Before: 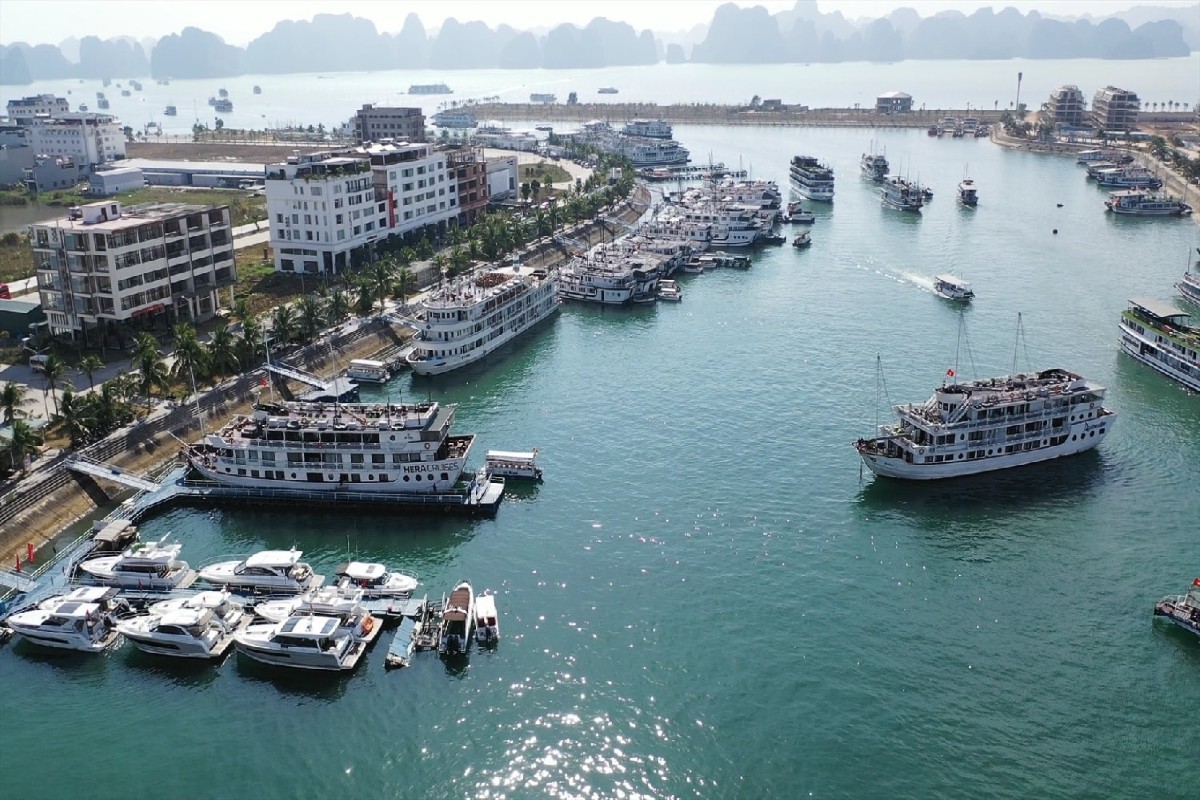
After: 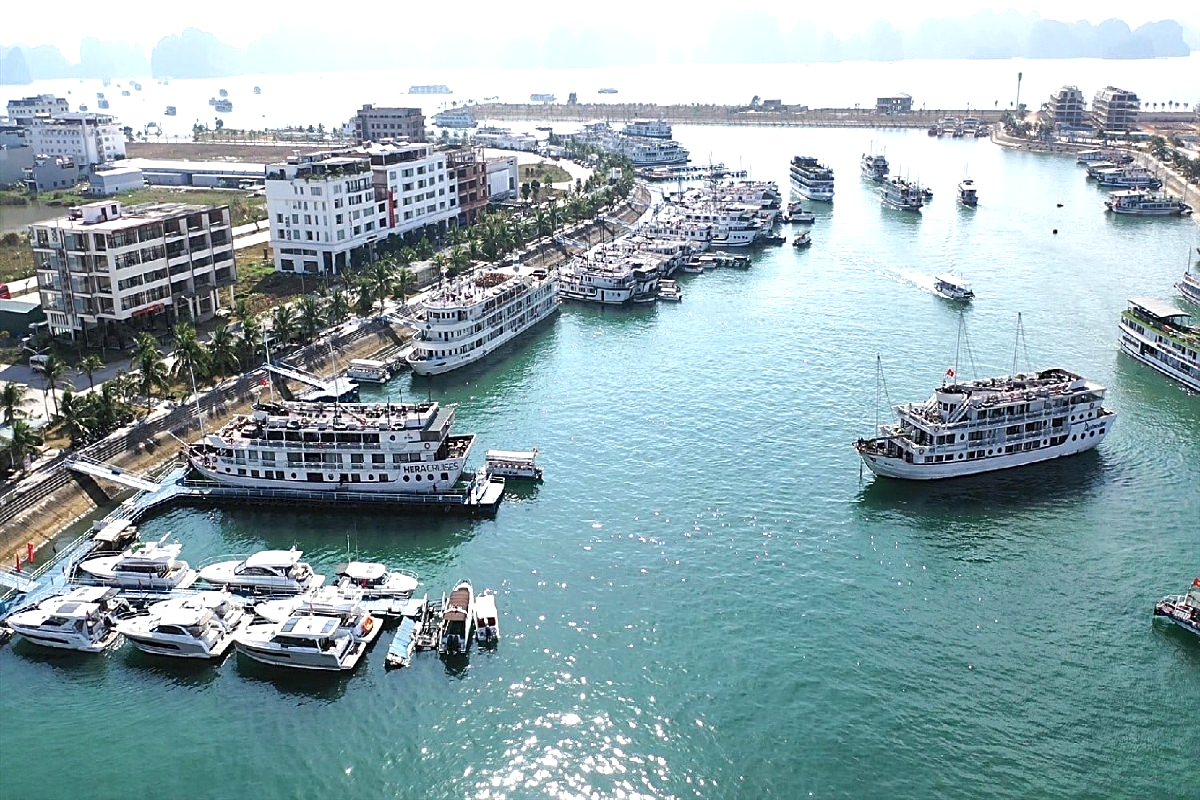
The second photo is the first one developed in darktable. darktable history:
exposure: black level correction 0, exposure 0.699 EV, compensate exposure bias true, compensate highlight preservation false
sharpen: on, module defaults
local contrast: mode bilateral grid, contrast 21, coarseness 49, detail 132%, midtone range 0.2
